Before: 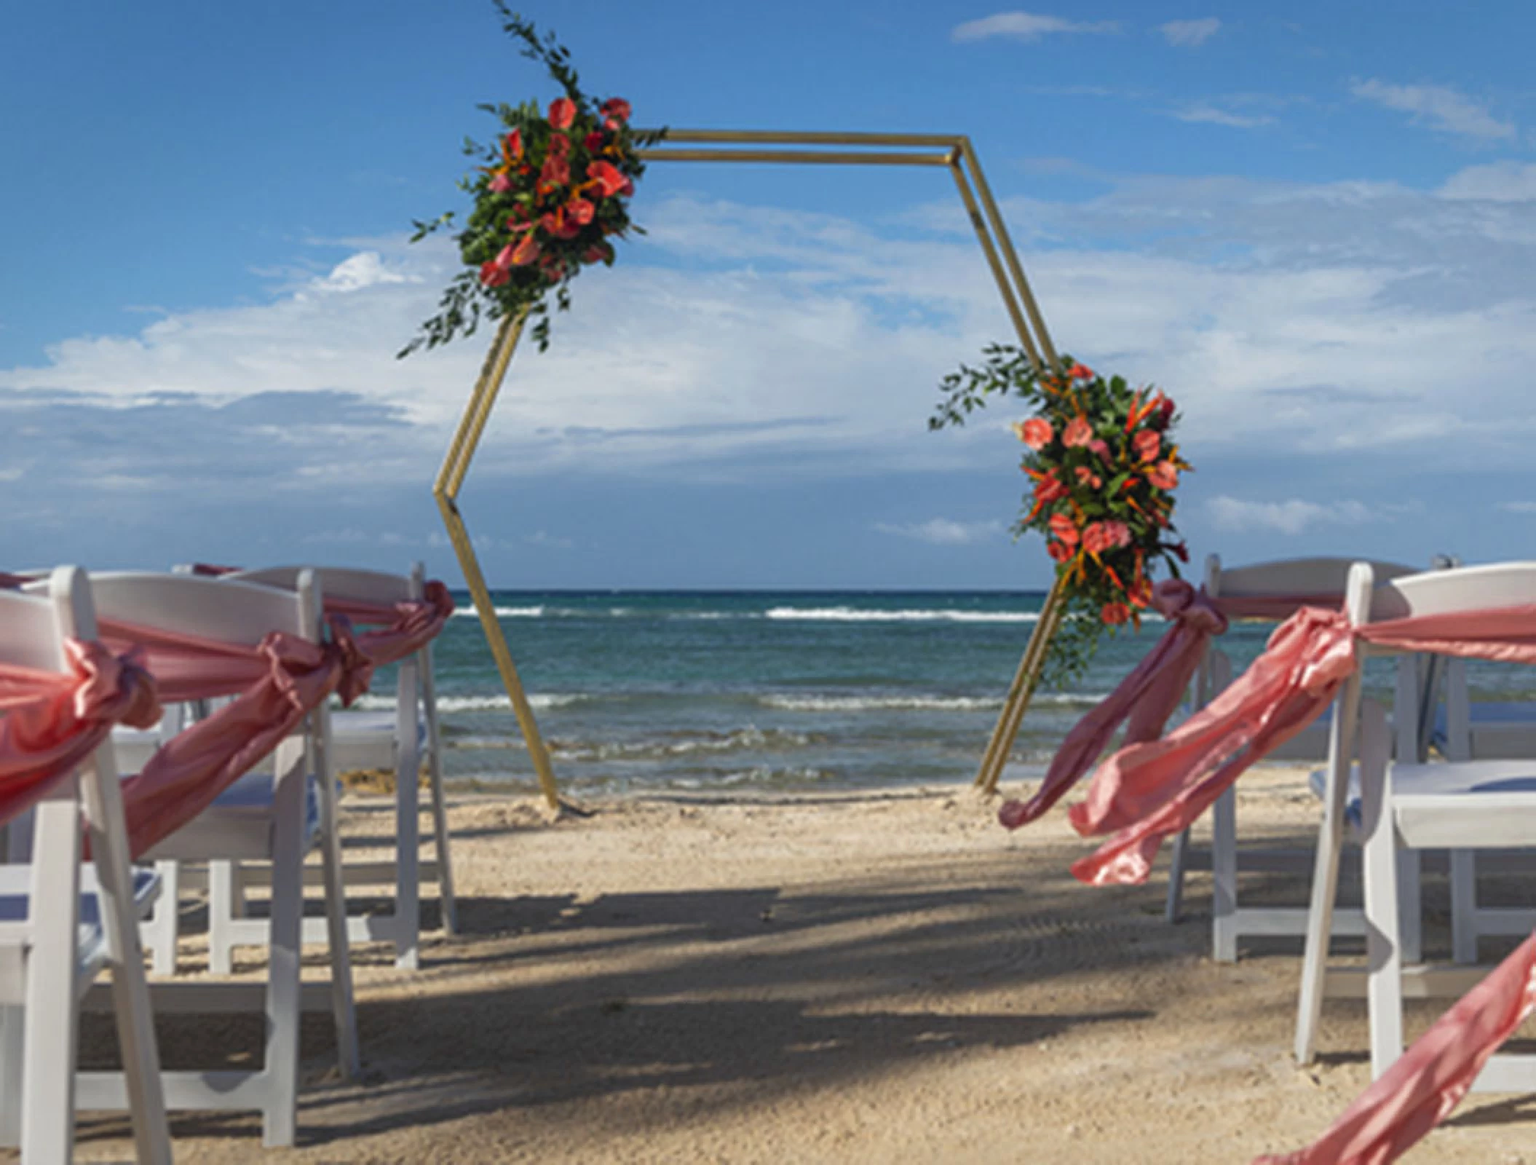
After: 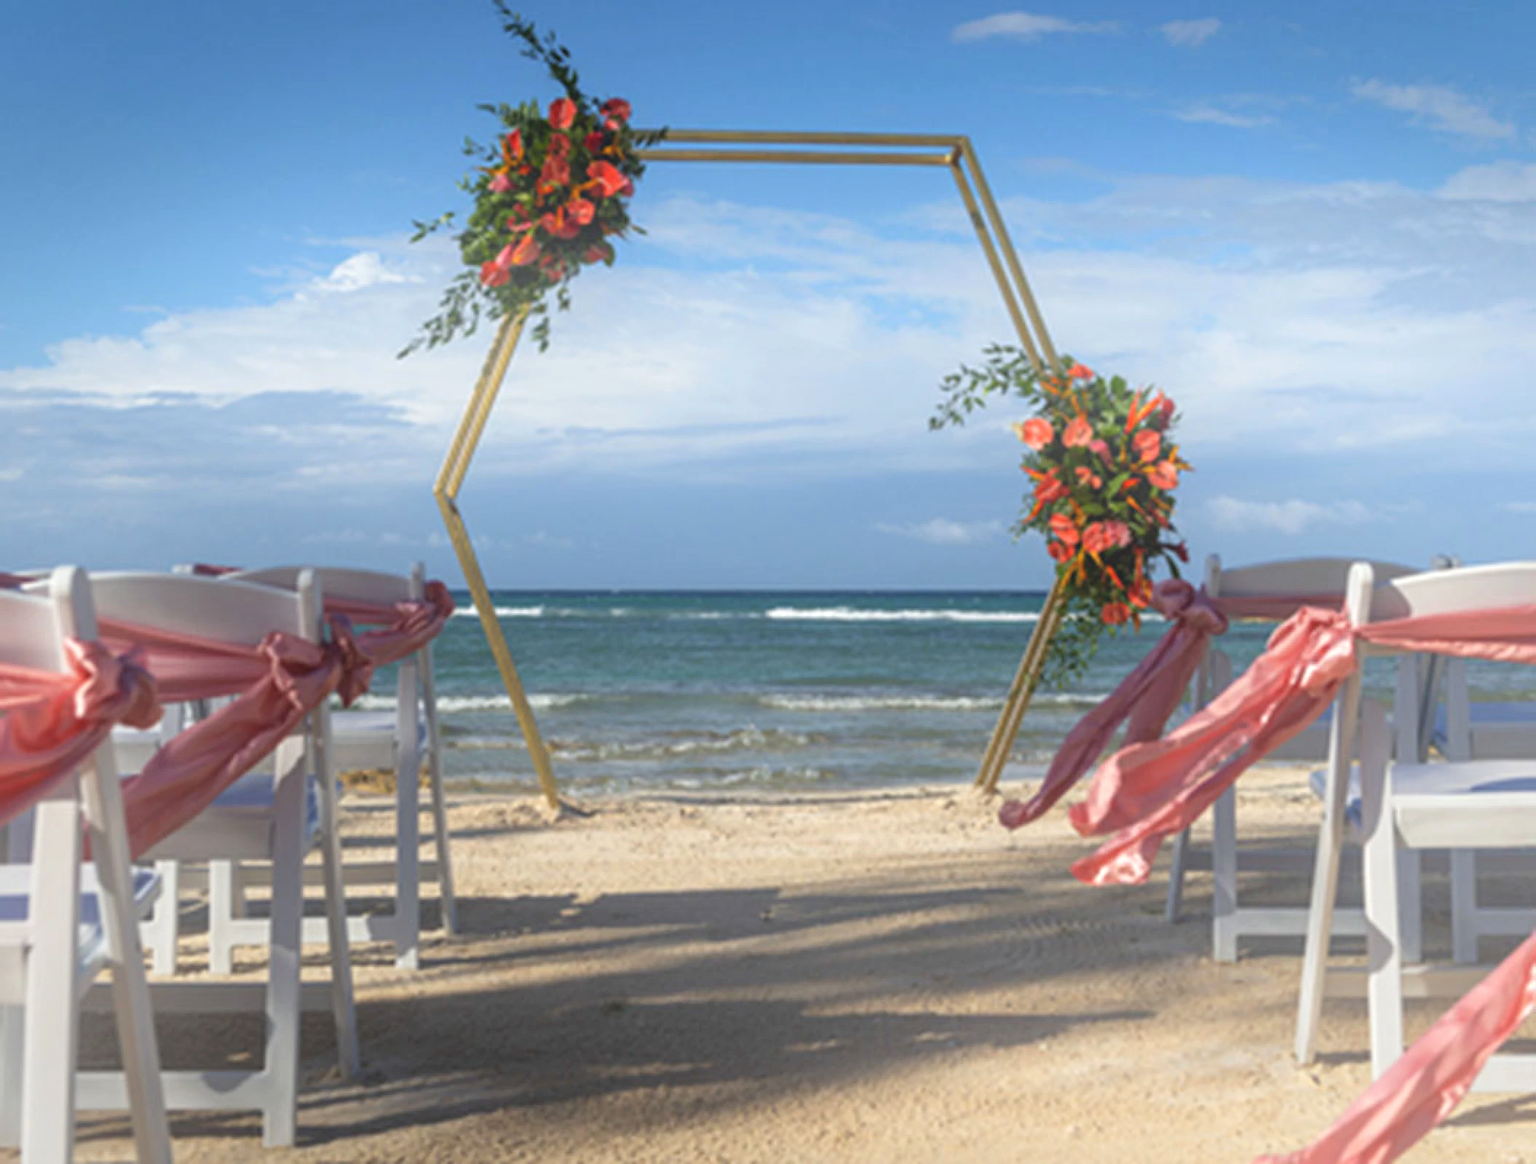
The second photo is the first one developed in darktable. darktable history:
exposure: exposure 0.197 EV, compensate highlight preservation false
bloom: size 40%
